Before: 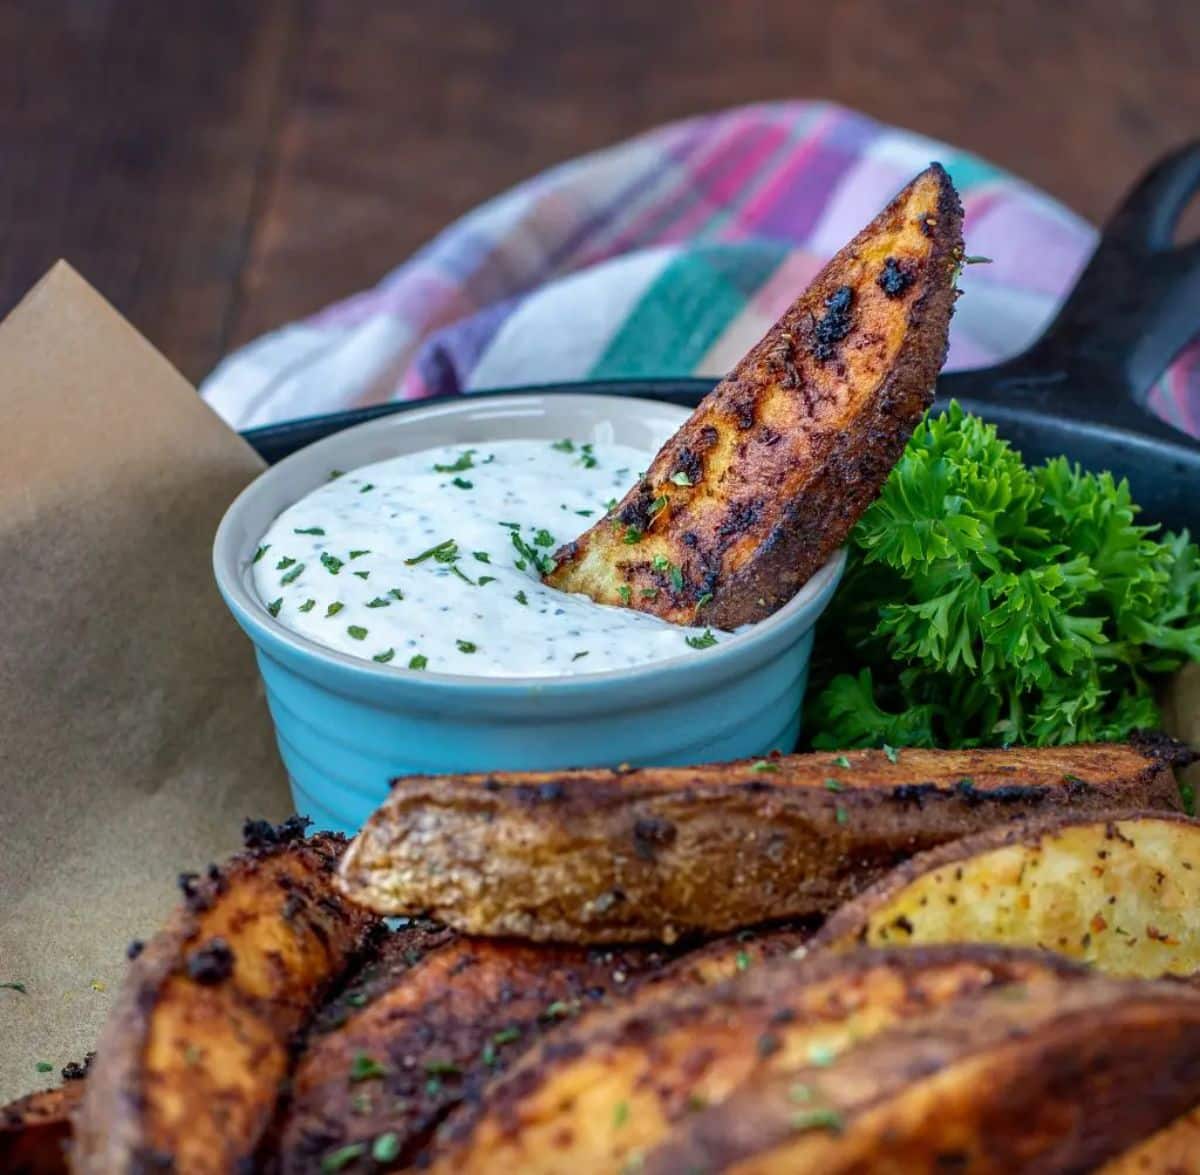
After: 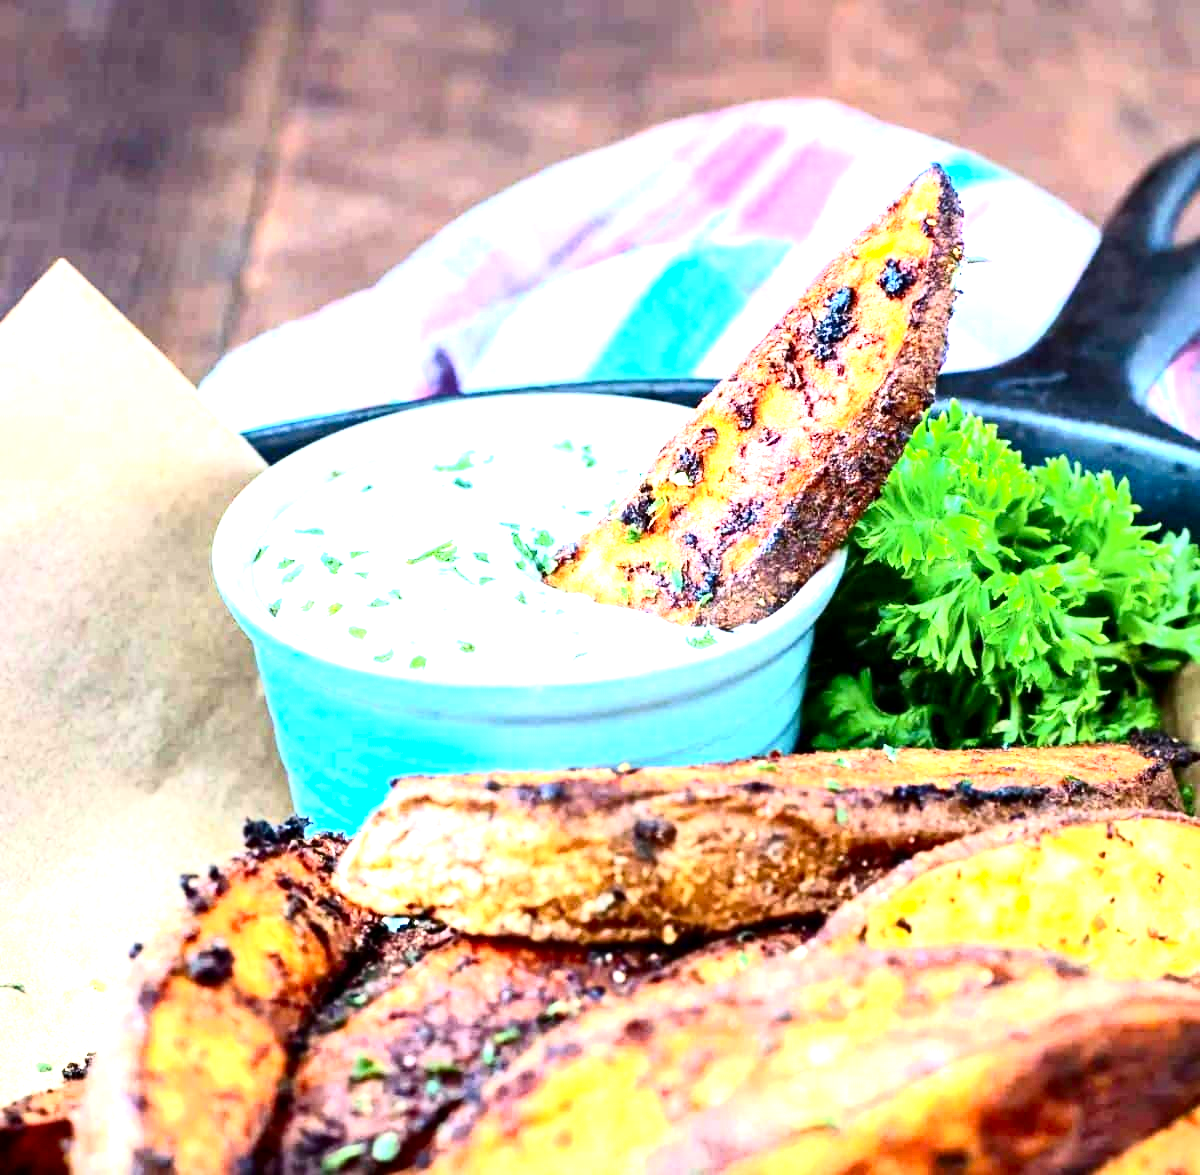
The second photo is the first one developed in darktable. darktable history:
exposure: black level correction 0.001, exposure 1.847 EV, compensate highlight preservation false
tone equalizer: -8 EV -0.768 EV, -7 EV -0.684 EV, -6 EV -0.617 EV, -5 EV -0.372 EV, -3 EV 0.39 EV, -2 EV 0.6 EV, -1 EV 0.685 EV, +0 EV 0.735 EV
tone curve: curves: ch0 [(0, 0) (0.004, 0.001) (0.133, 0.078) (0.325, 0.241) (0.832, 0.917) (1, 1)], color space Lab, independent channels, preserve colors none
